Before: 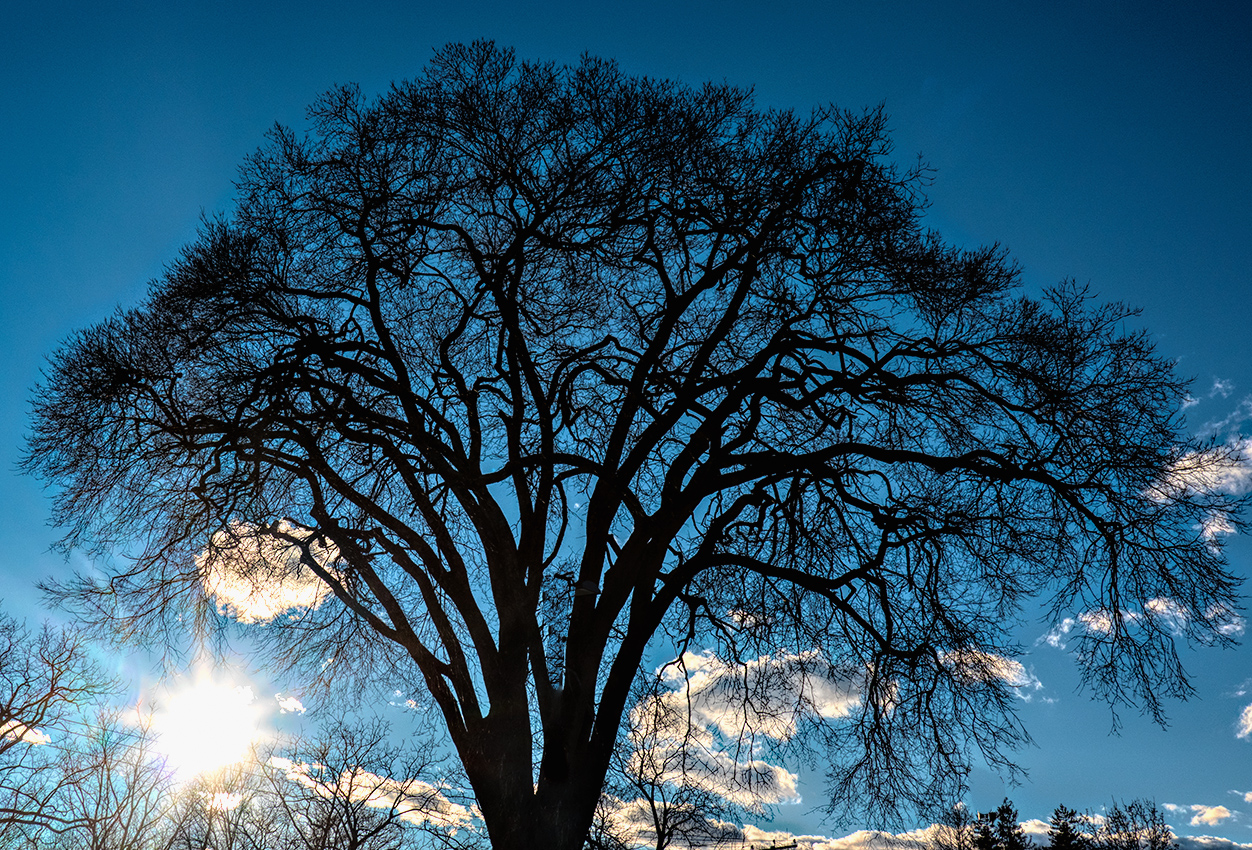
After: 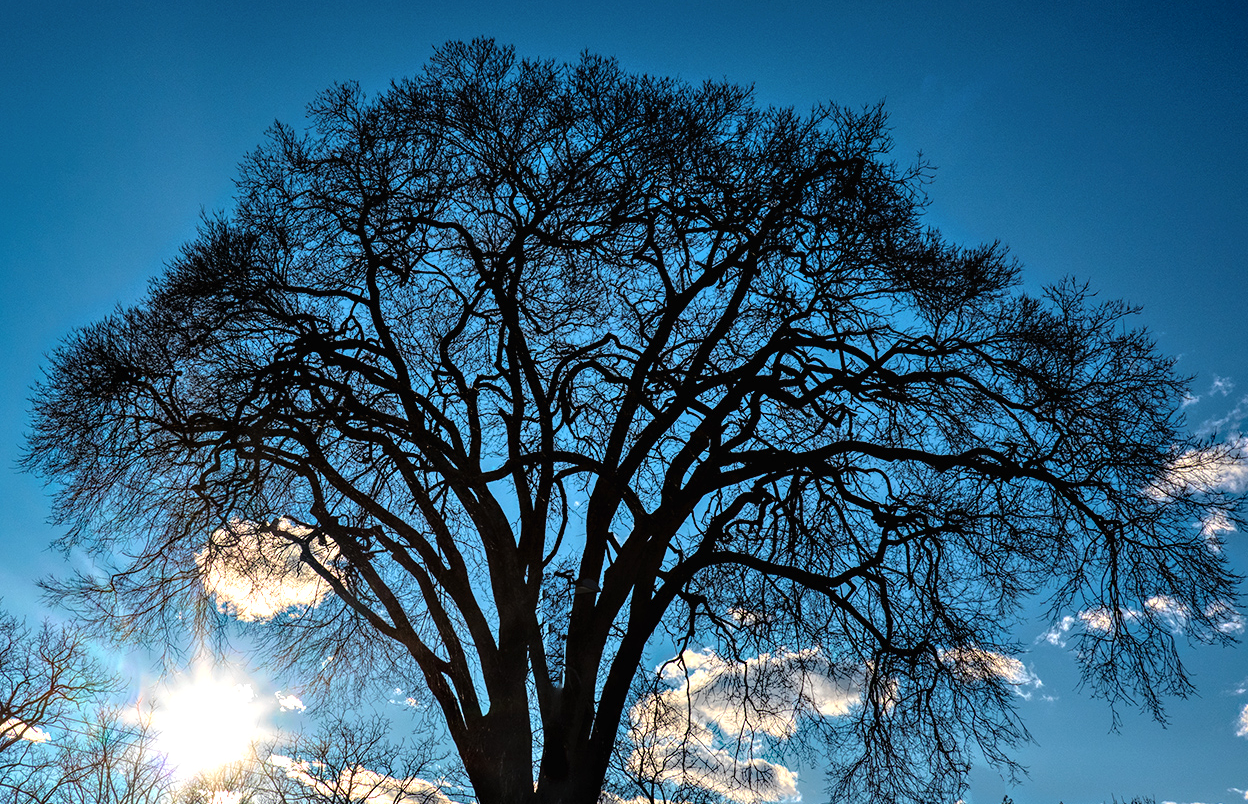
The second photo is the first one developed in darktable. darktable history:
crop: top 0.287%, right 0.254%, bottom 5.072%
exposure: exposure 0.129 EV, compensate highlight preservation false
color calibration: illuminant same as pipeline (D50), adaptation XYZ, x 0.347, y 0.358, temperature 5020.26 K
shadows and highlights: low approximation 0.01, soften with gaussian
